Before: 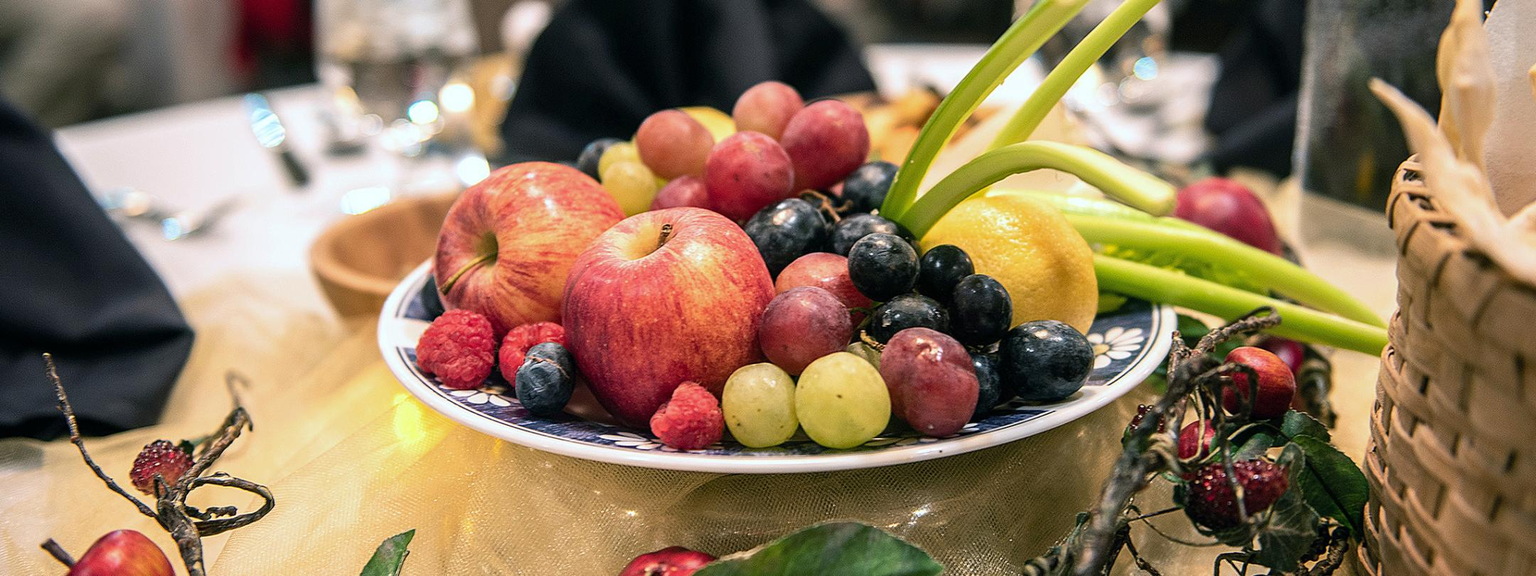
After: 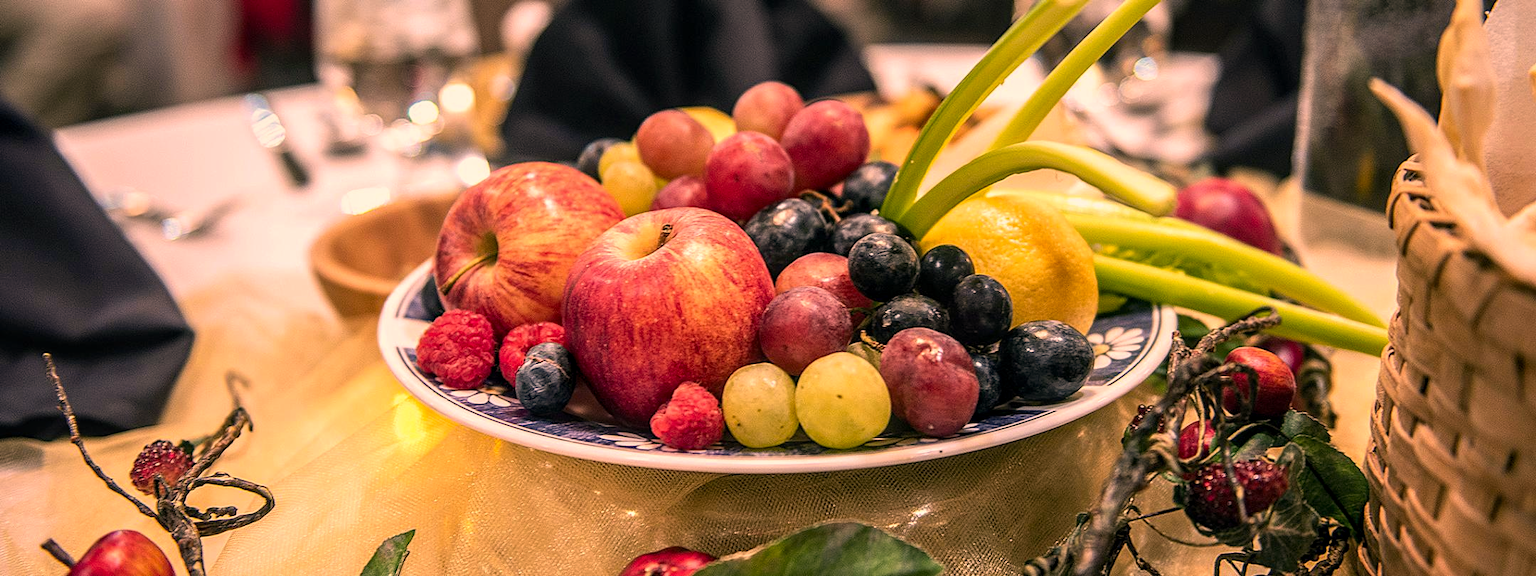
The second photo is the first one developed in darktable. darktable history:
color correction: highlights a* 21.16, highlights b* 19.61
local contrast: on, module defaults
